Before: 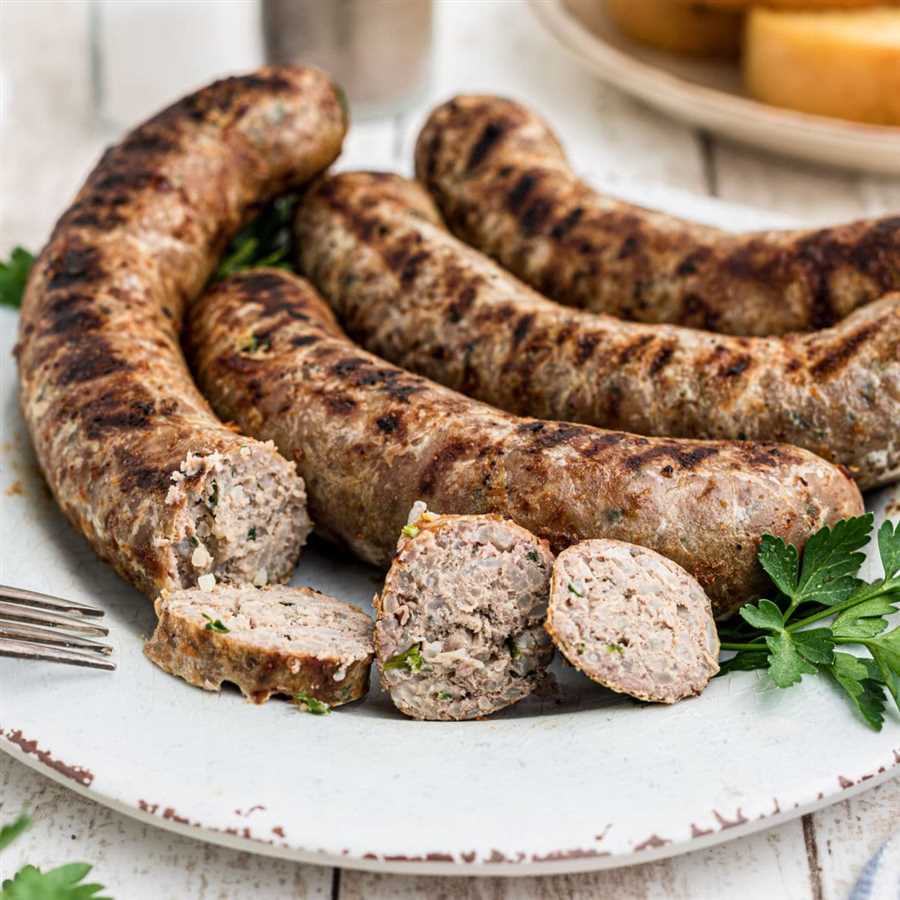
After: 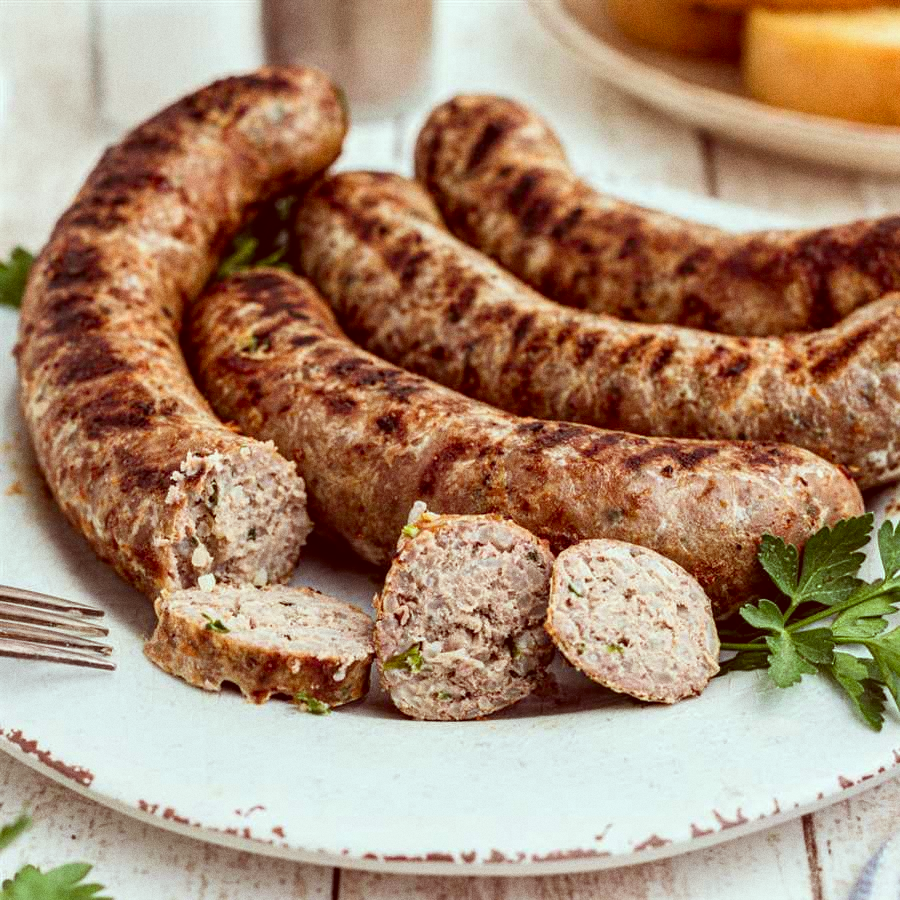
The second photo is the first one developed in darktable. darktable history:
grain: coarseness 0.09 ISO
color correction: highlights a* -7.23, highlights b* -0.161, shadows a* 20.08, shadows b* 11.73
